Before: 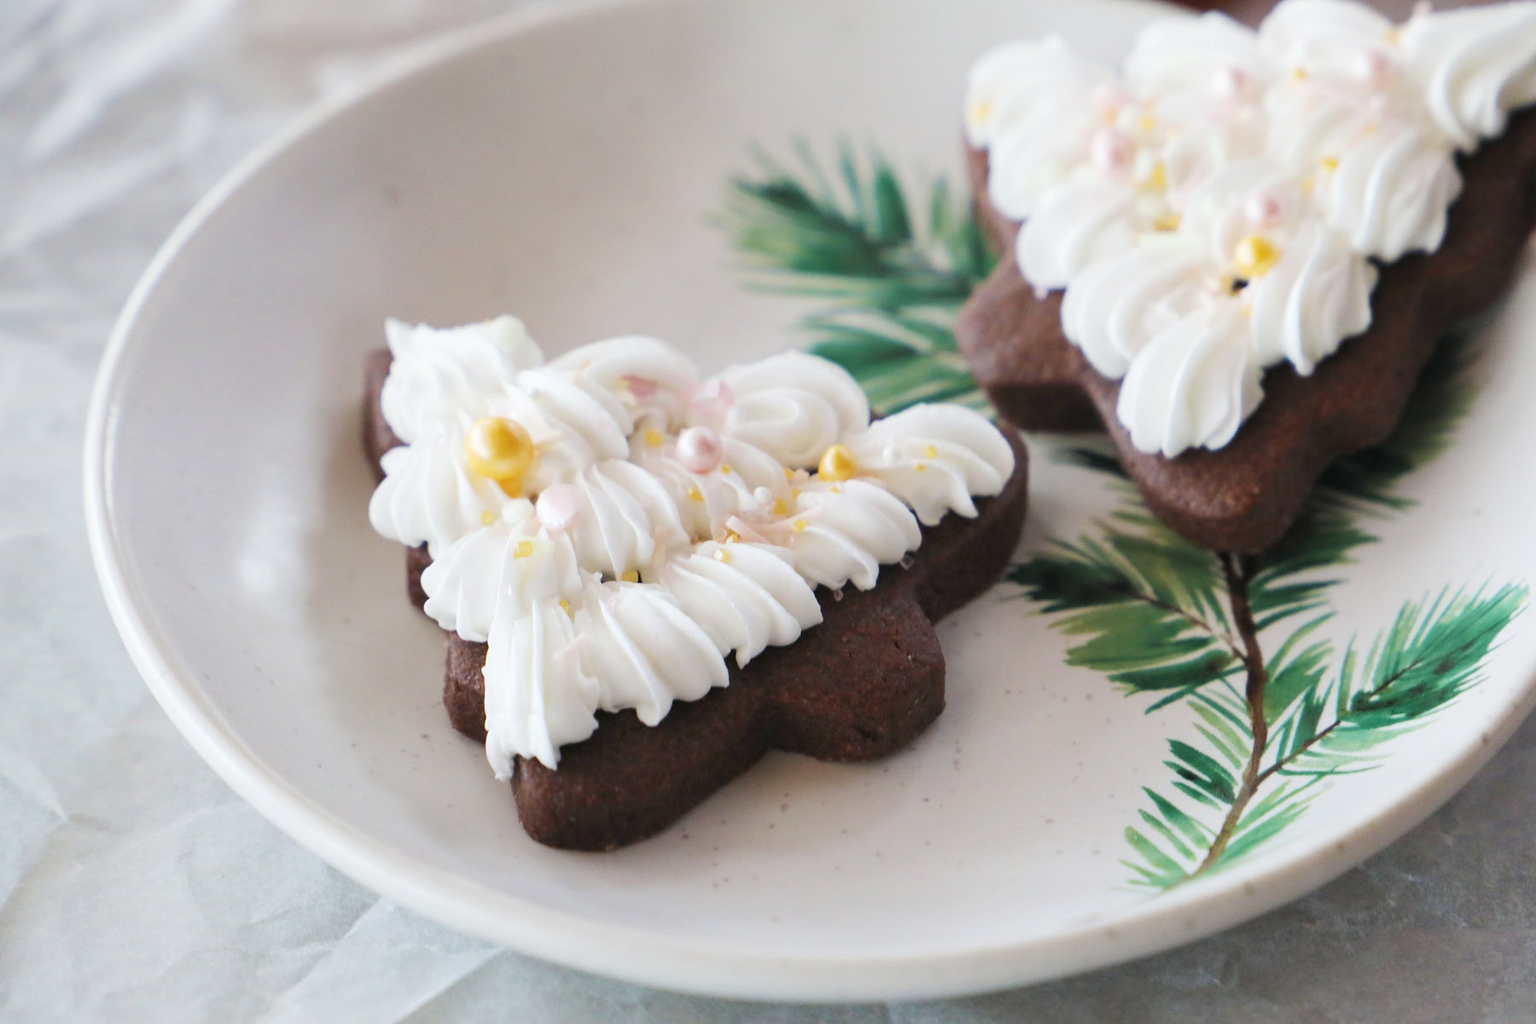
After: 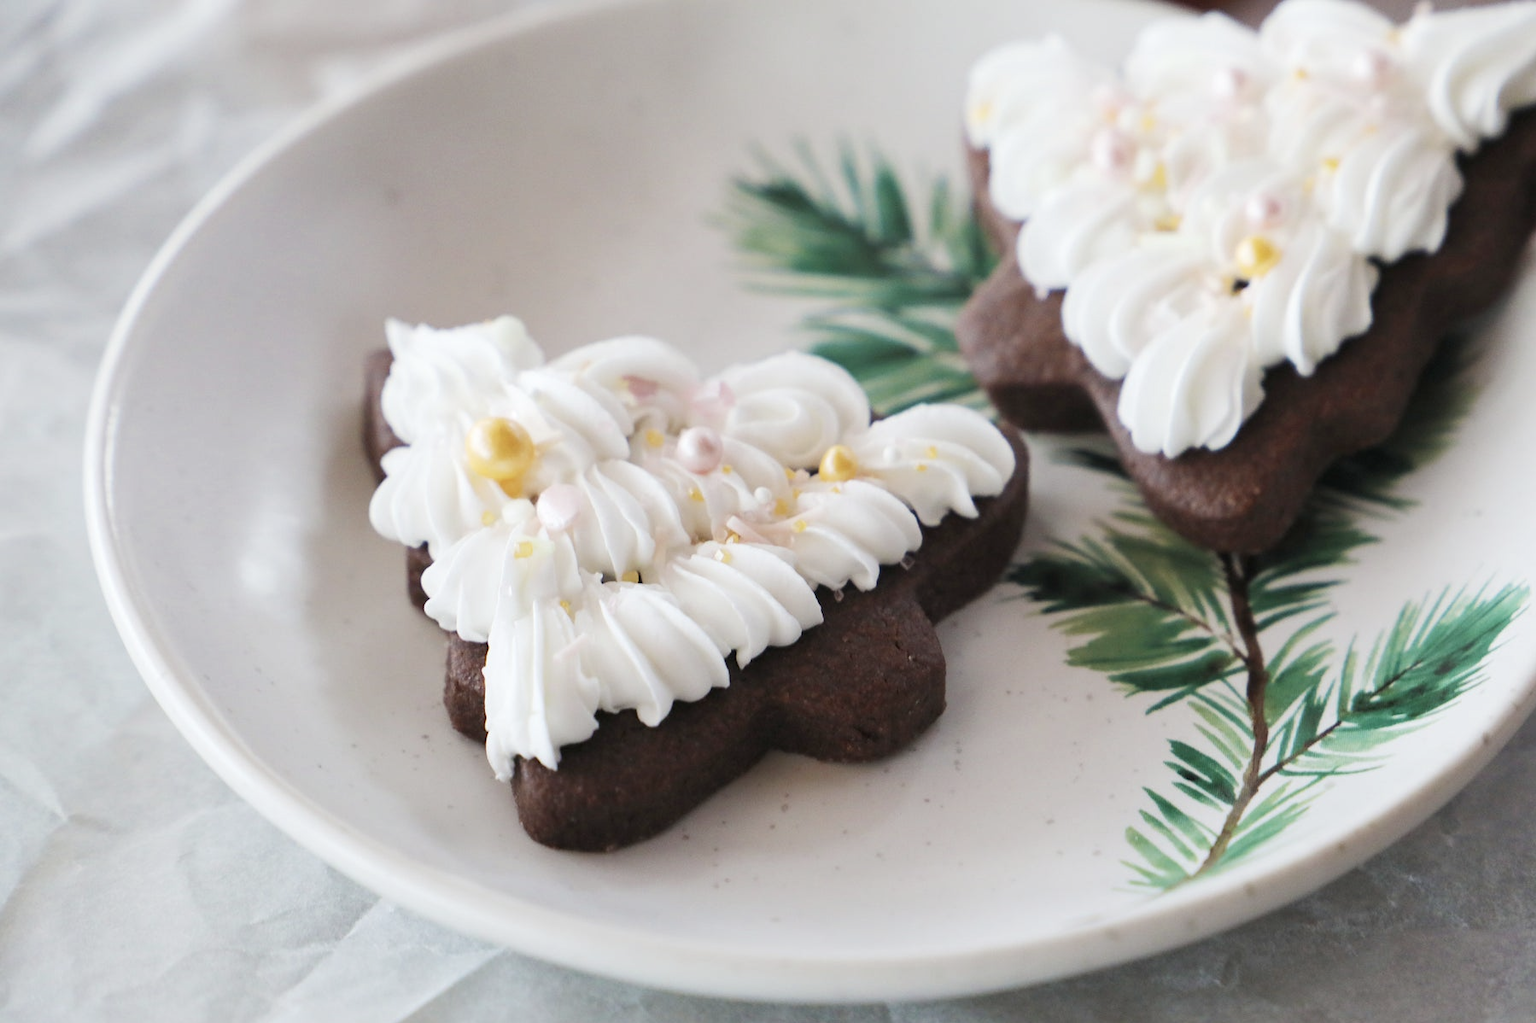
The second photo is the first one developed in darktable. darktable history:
contrast brightness saturation: contrast 0.06, brightness -0.01, saturation -0.23
